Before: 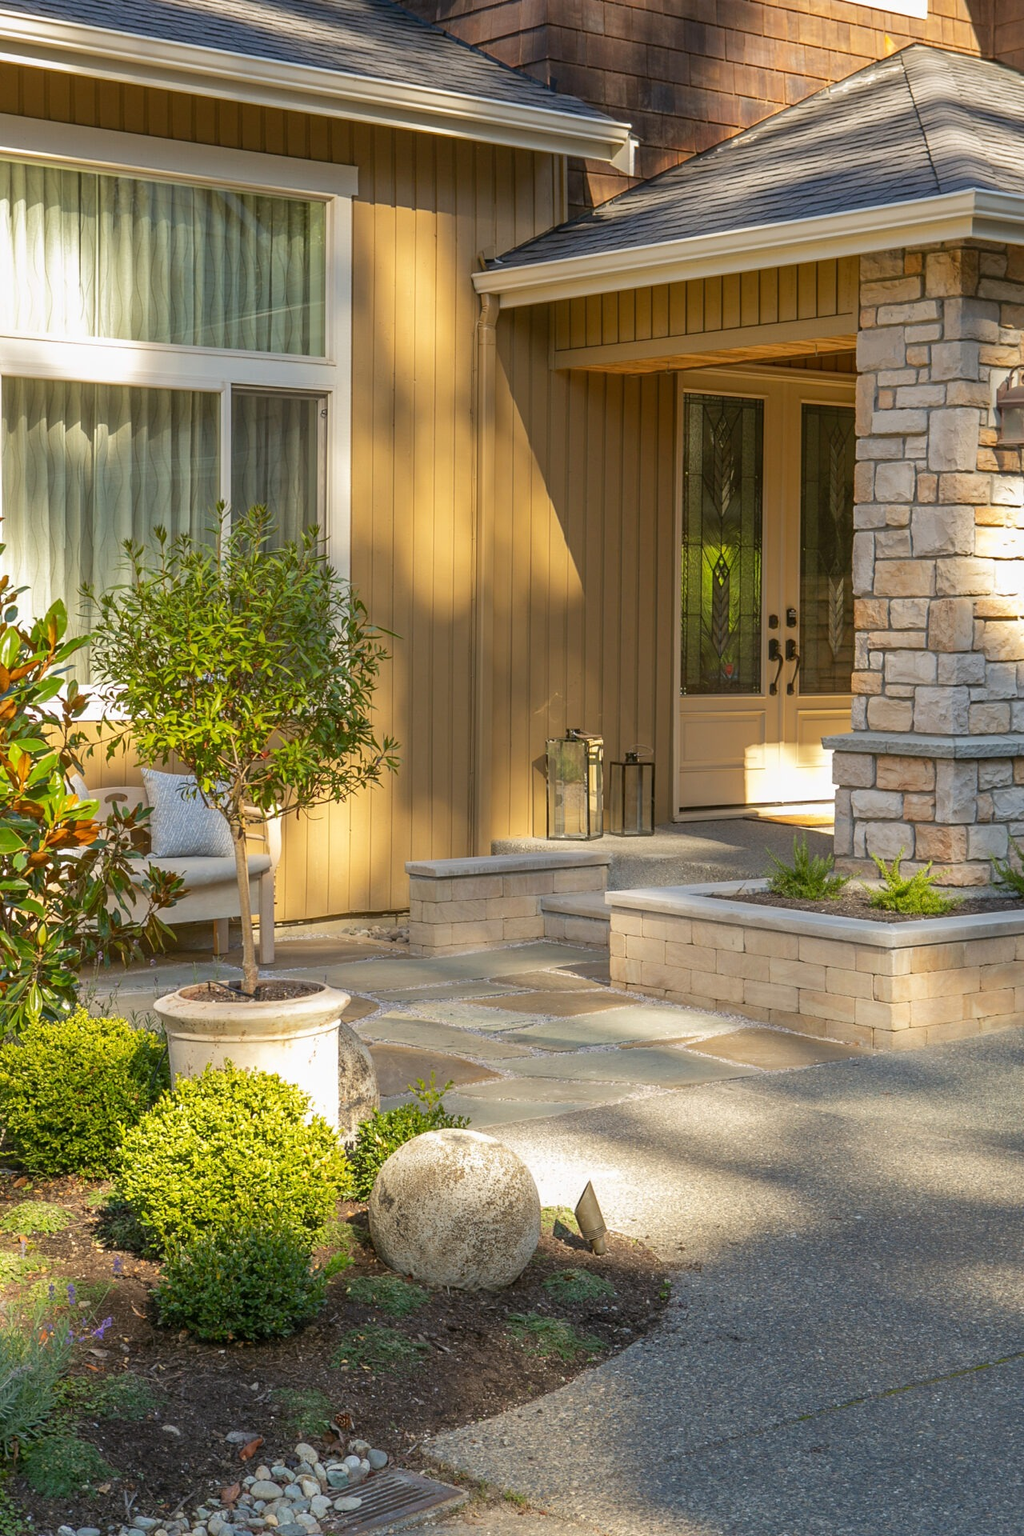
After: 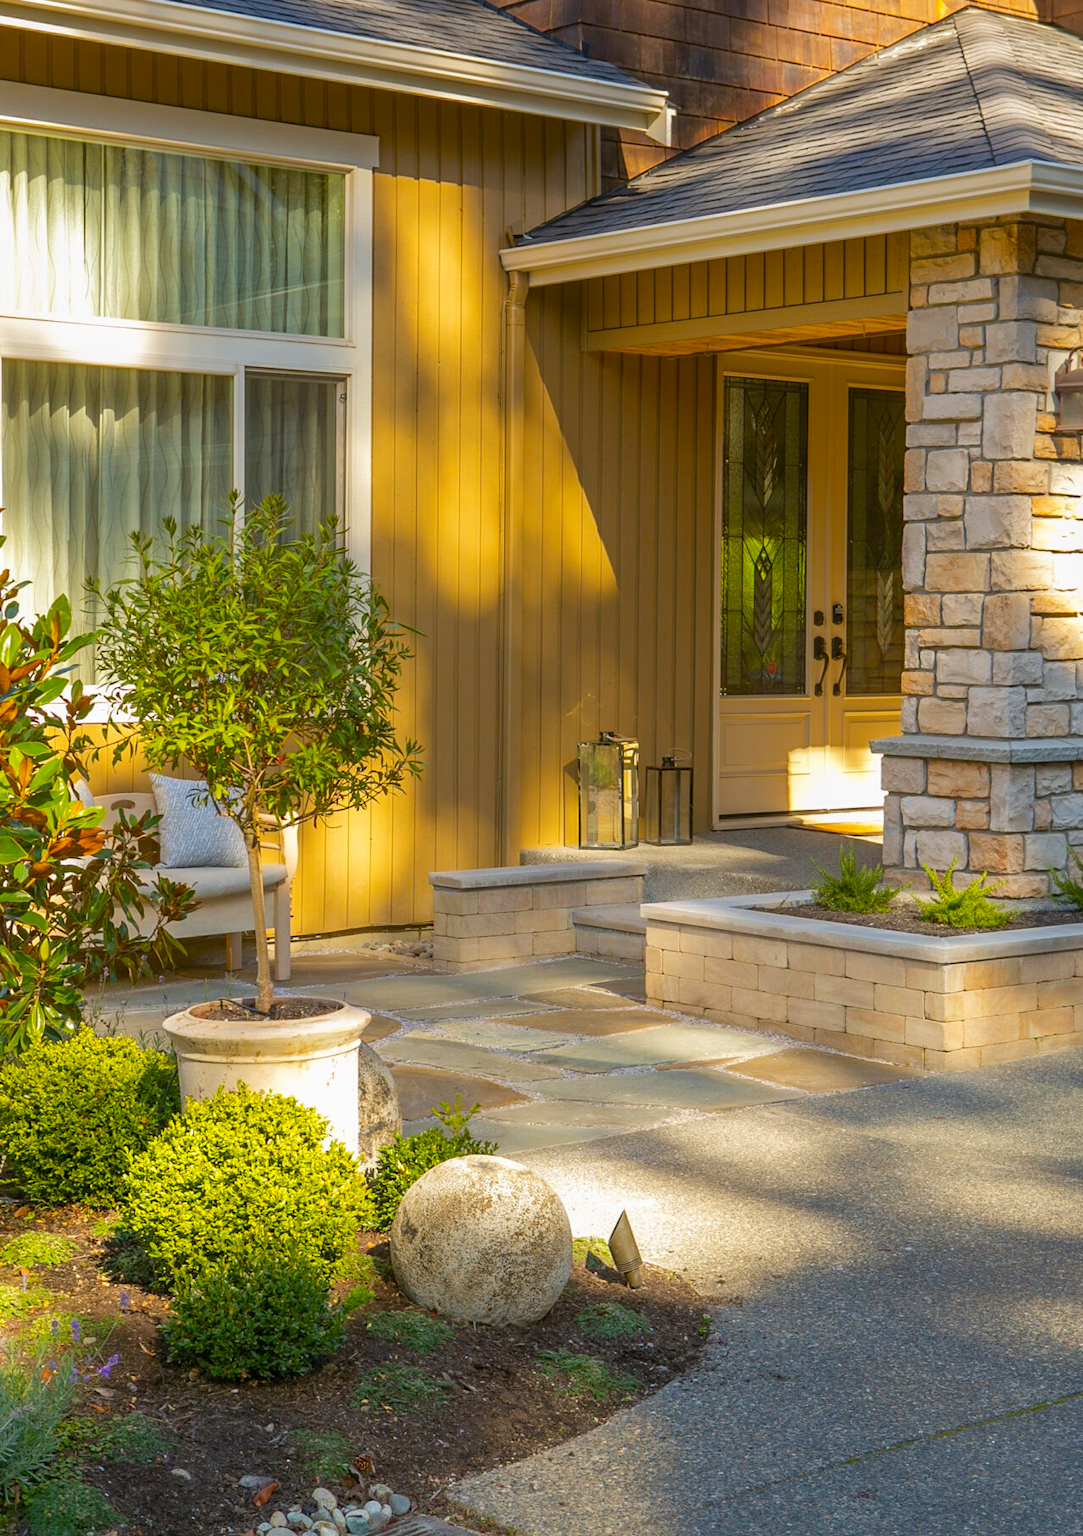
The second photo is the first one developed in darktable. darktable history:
crop and rotate: top 2.479%, bottom 3.018%
color balance rgb: perceptual saturation grading › global saturation 25%, global vibrance 20%
